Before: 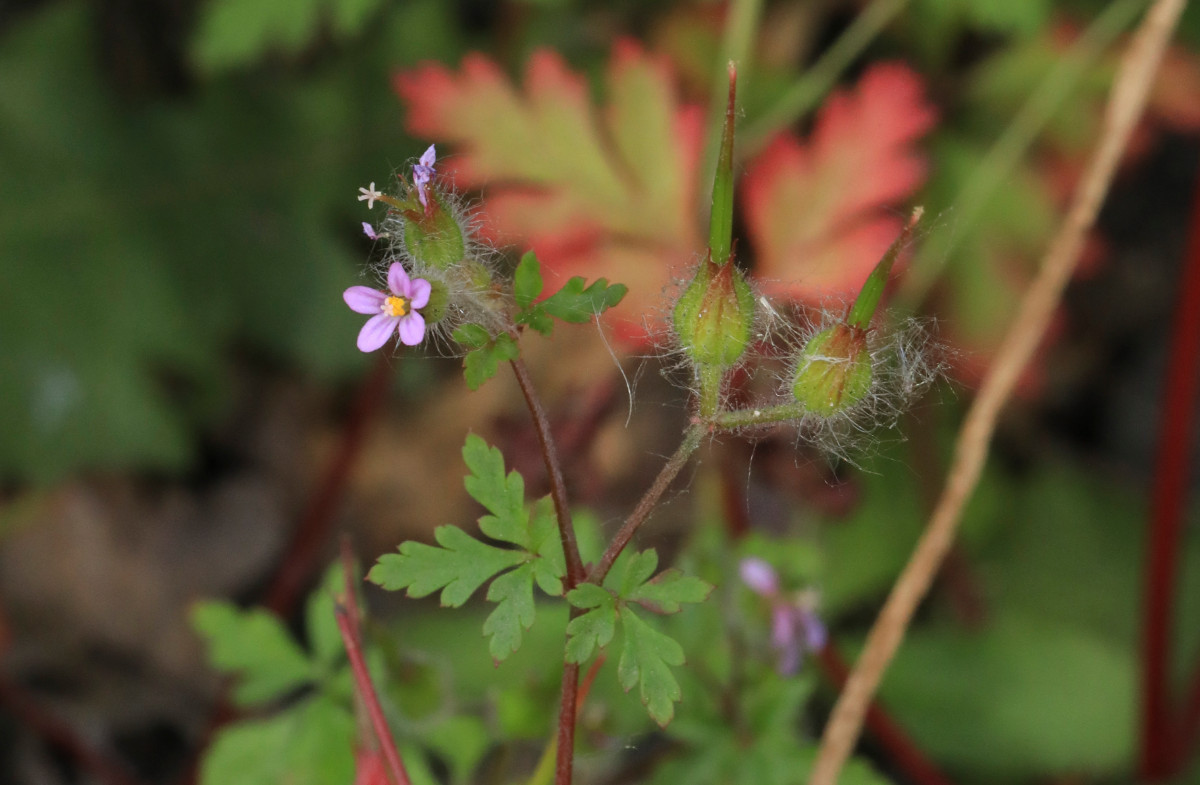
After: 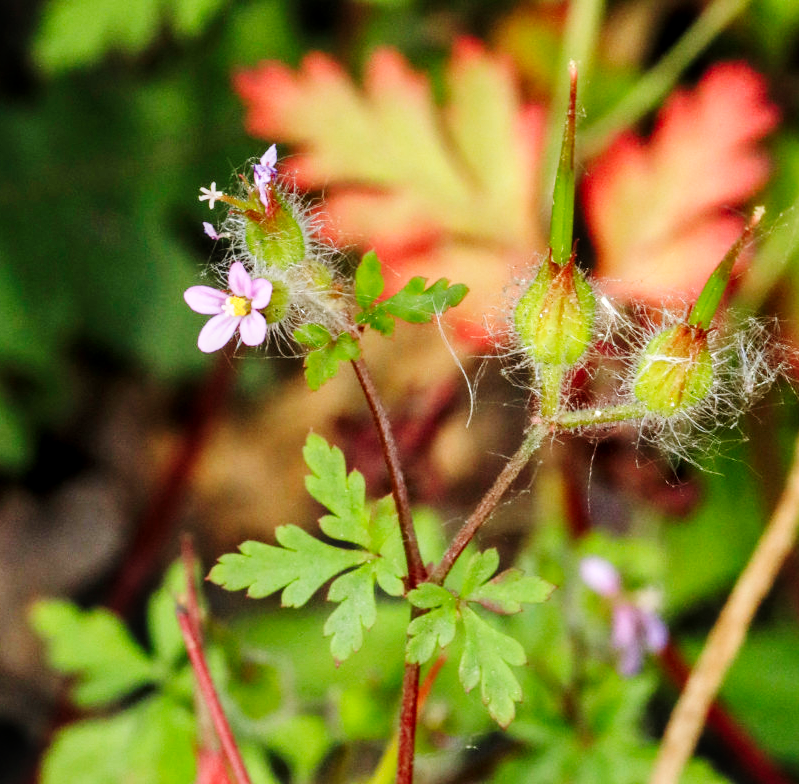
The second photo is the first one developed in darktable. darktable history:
base curve: curves: ch0 [(0, 0) (0, 0) (0.002, 0.001) (0.008, 0.003) (0.019, 0.011) (0.037, 0.037) (0.064, 0.11) (0.102, 0.232) (0.152, 0.379) (0.216, 0.524) (0.296, 0.665) (0.394, 0.789) (0.512, 0.881) (0.651, 0.945) (0.813, 0.986) (1, 1)], preserve colors none
crop and rotate: left 13.326%, right 20.057%
local contrast: on, module defaults
